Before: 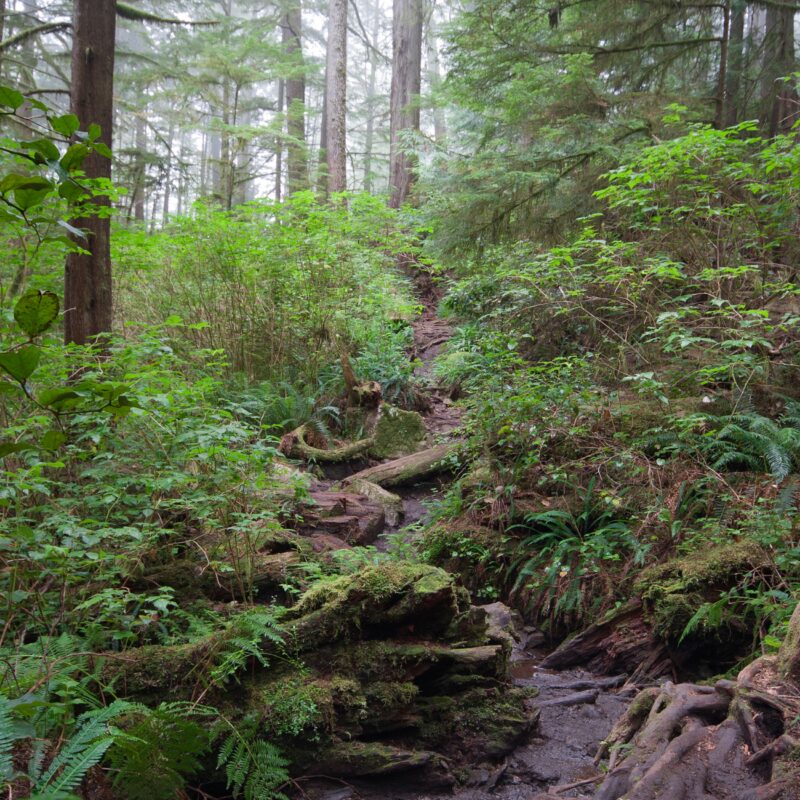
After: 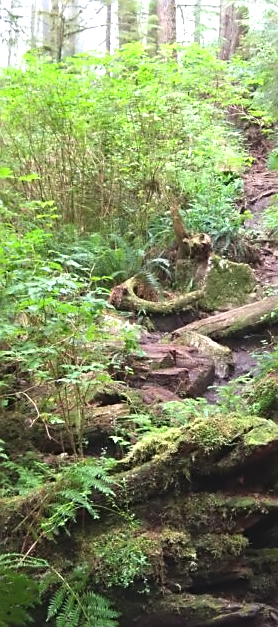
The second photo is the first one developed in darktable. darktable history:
crop and rotate: left 21.456%, top 18.565%, right 43.671%, bottom 2.966%
exposure: black level correction -0.002, exposure 1.112 EV, compensate highlight preservation false
sharpen: on, module defaults
contrast equalizer: octaves 7, y [[0.5 ×6], [0.5 ×6], [0.5 ×6], [0, 0.033, 0.067, 0.1, 0.133, 0.167], [0, 0.05, 0.1, 0.15, 0.2, 0.25]]
